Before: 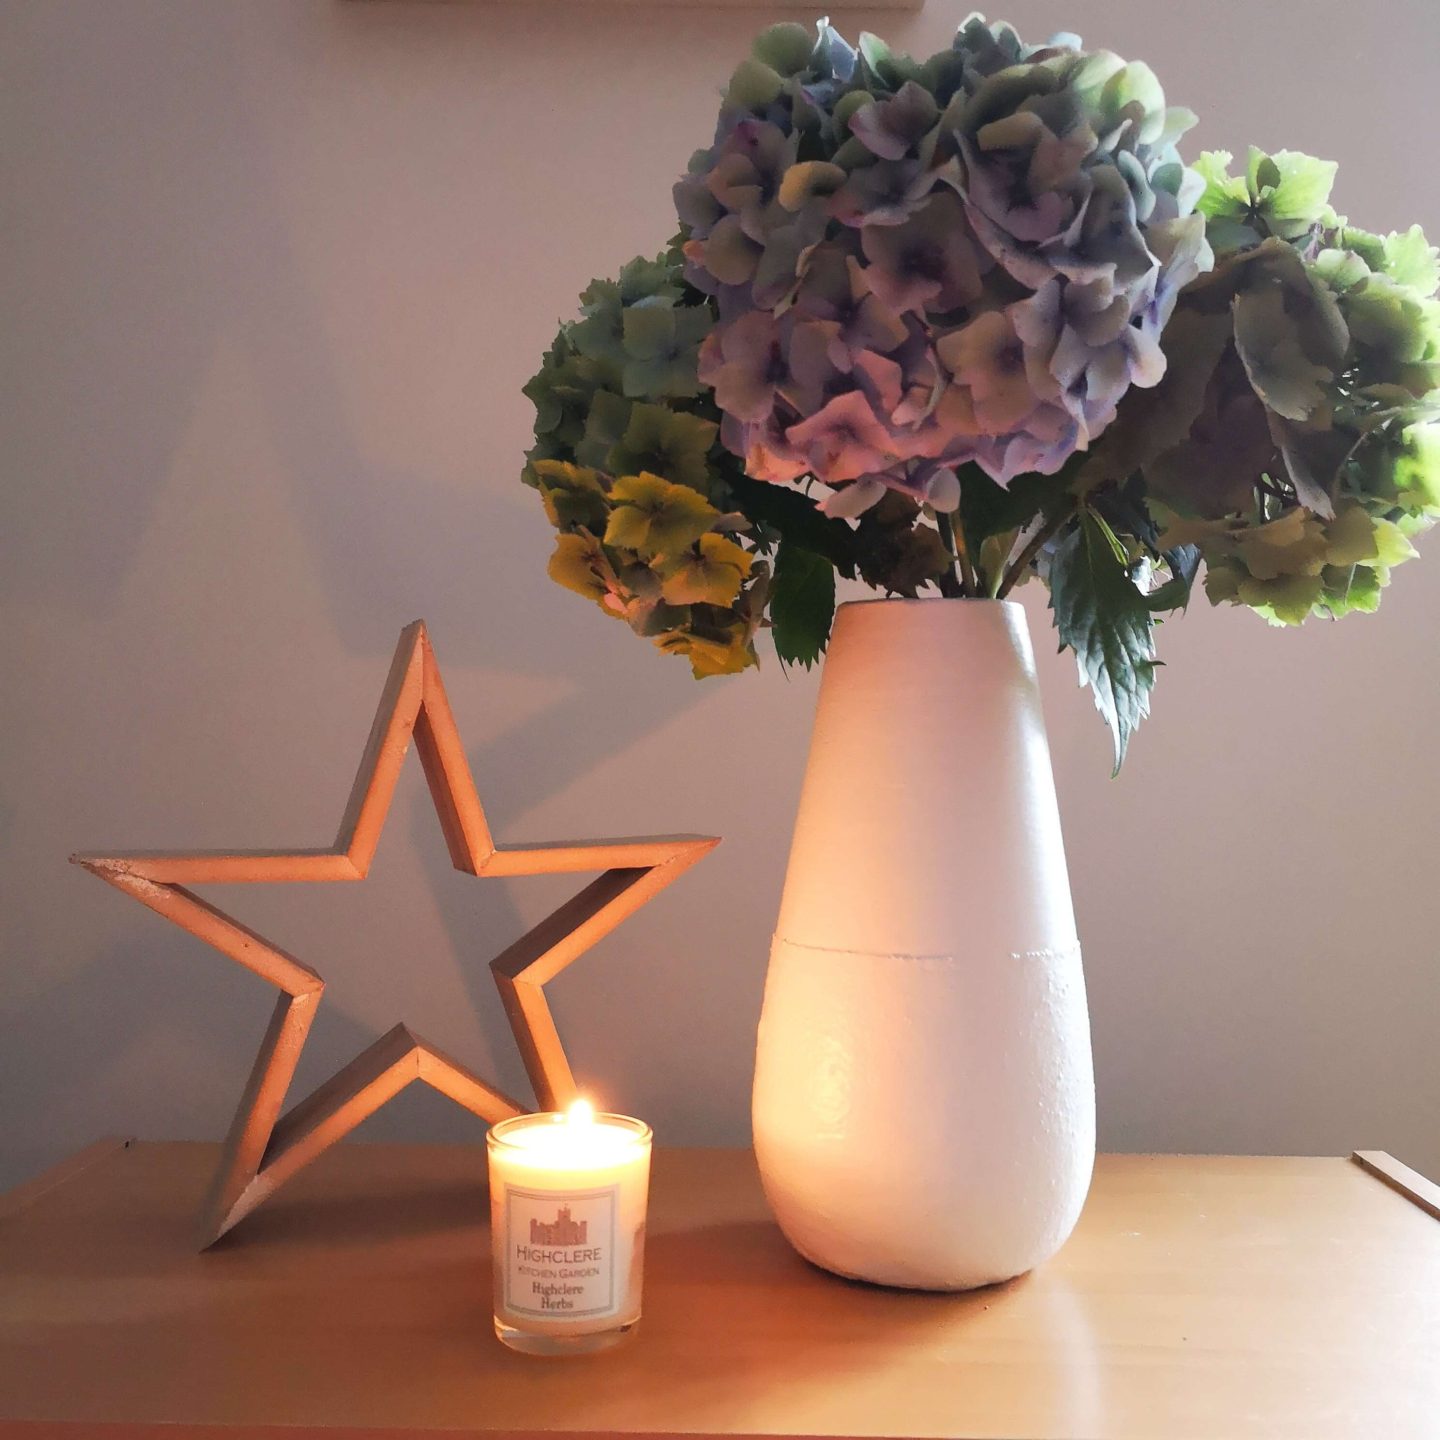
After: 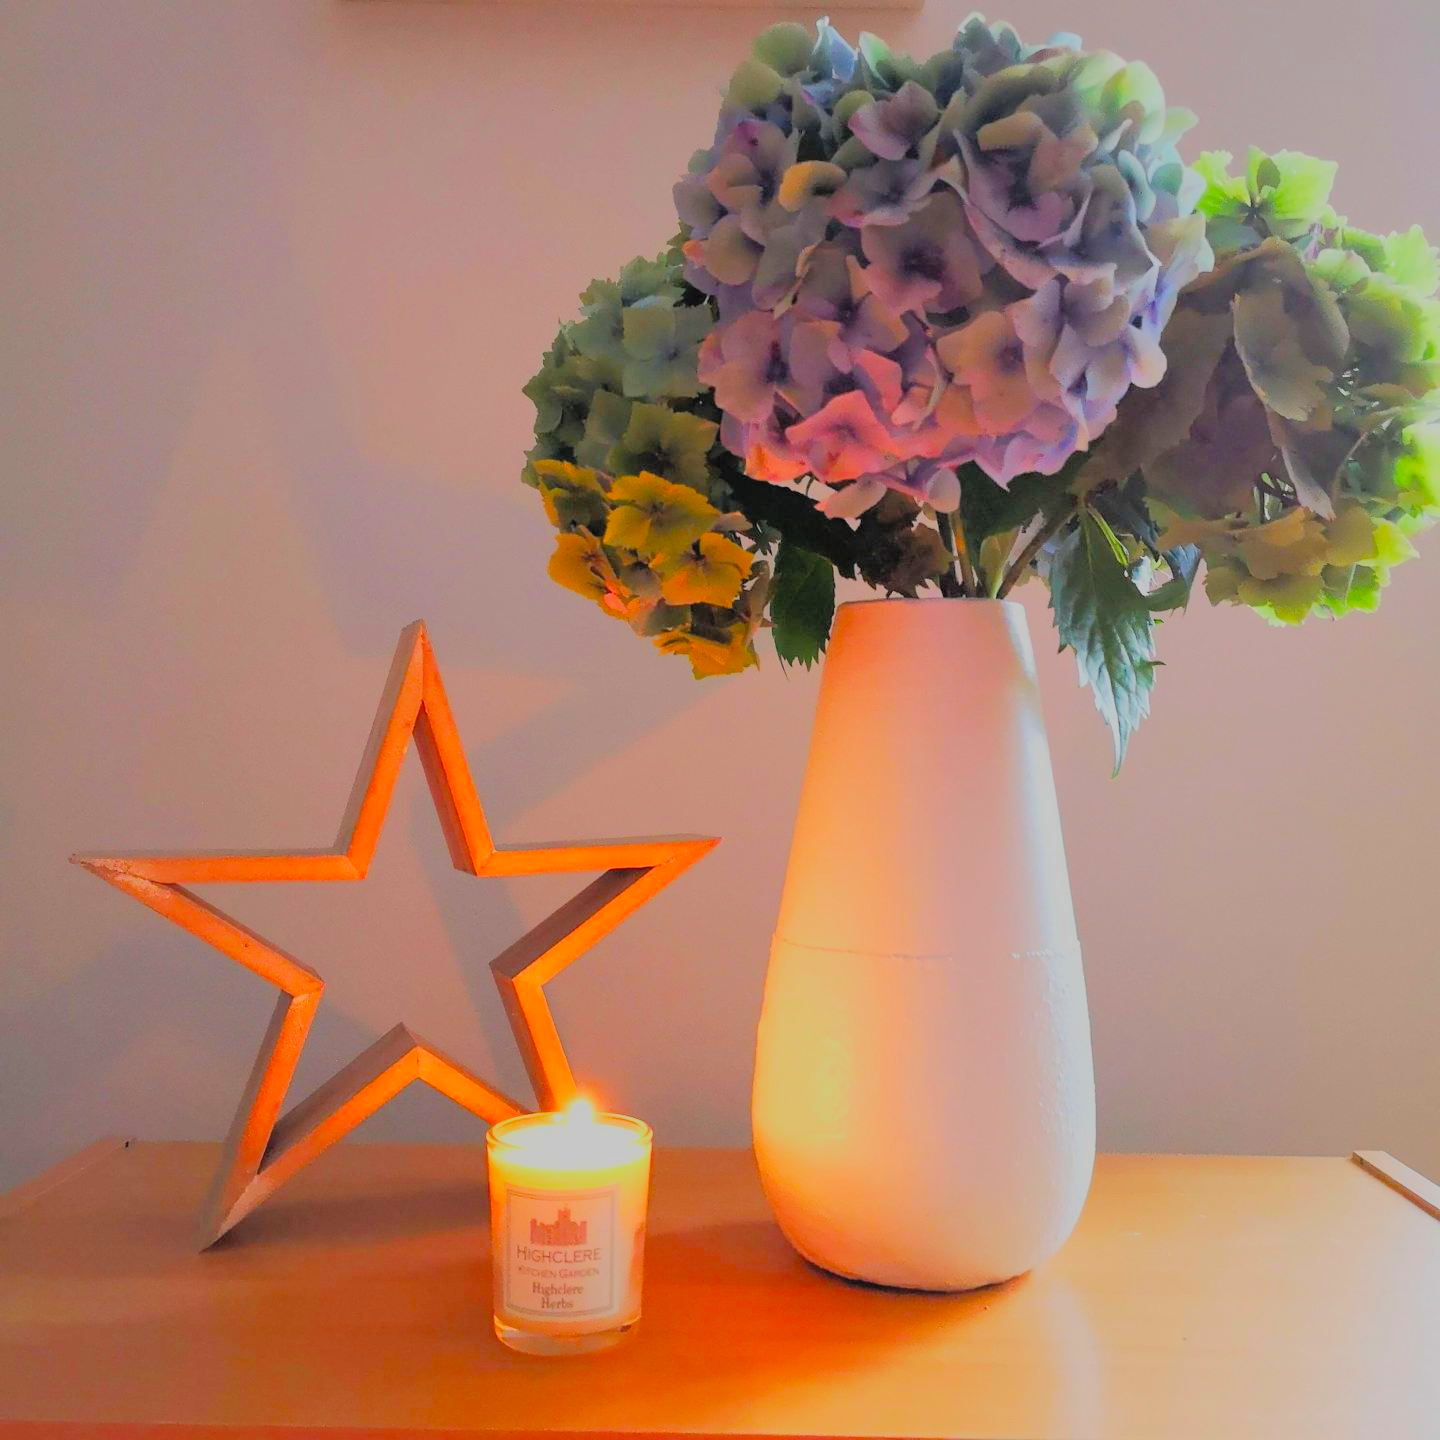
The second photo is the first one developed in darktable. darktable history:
contrast brightness saturation: brightness 0.146
filmic rgb: black relative exposure -7.04 EV, white relative exposure 5.98 EV, target black luminance 0%, hardness 2.73, latitude 60.95%, contrast 0.701, highlights saturation mix 10.54%, shadows ↔ highlights balance -0.071%, preserve chrominance RGB euclidean norm, color science v5 (2021), contrast in shadows safe, contrast in highlights safe
color correction: highlights b* 0.055, saturation 1.35
